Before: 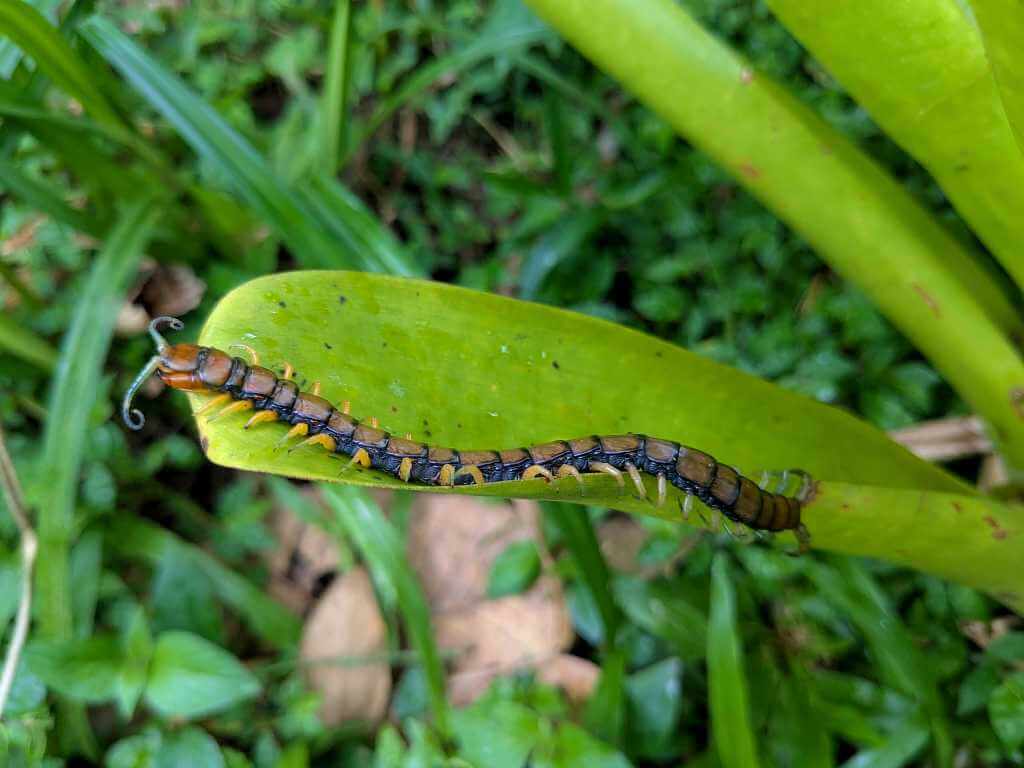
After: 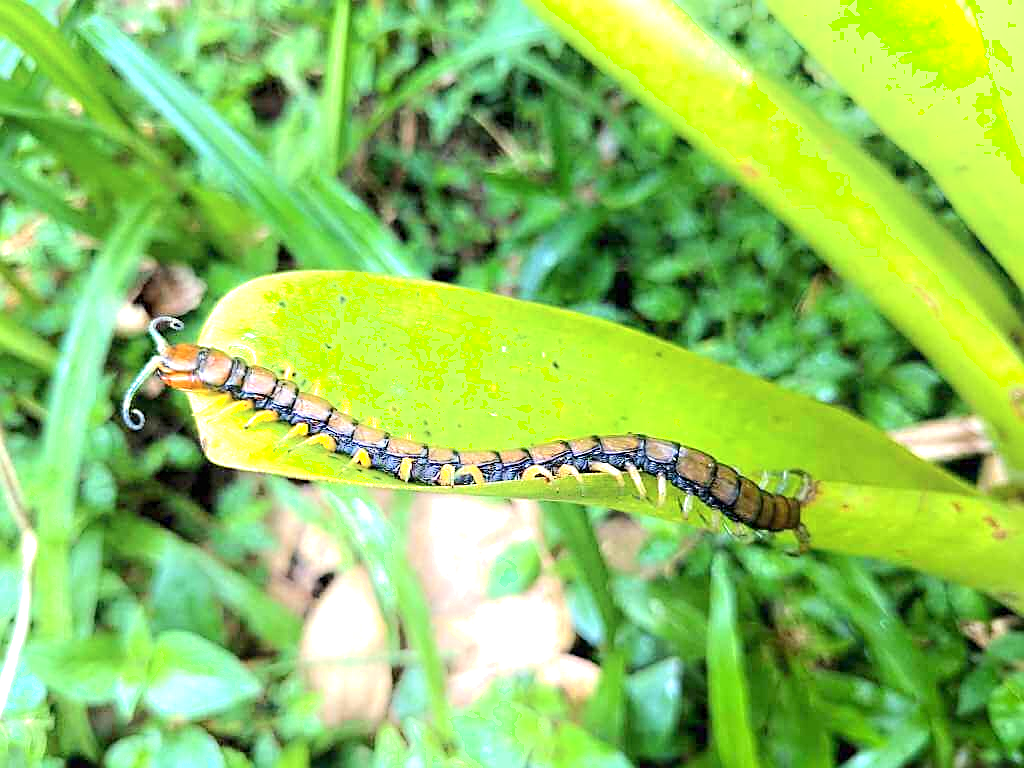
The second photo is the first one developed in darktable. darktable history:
exposure: black level correction 0, exposure 1.526 EV, compensate highlight preservation false
shadows and highlights: shadows -25.46, highlights 51.24, soften with gaussian
sharpen: on, module defaults
